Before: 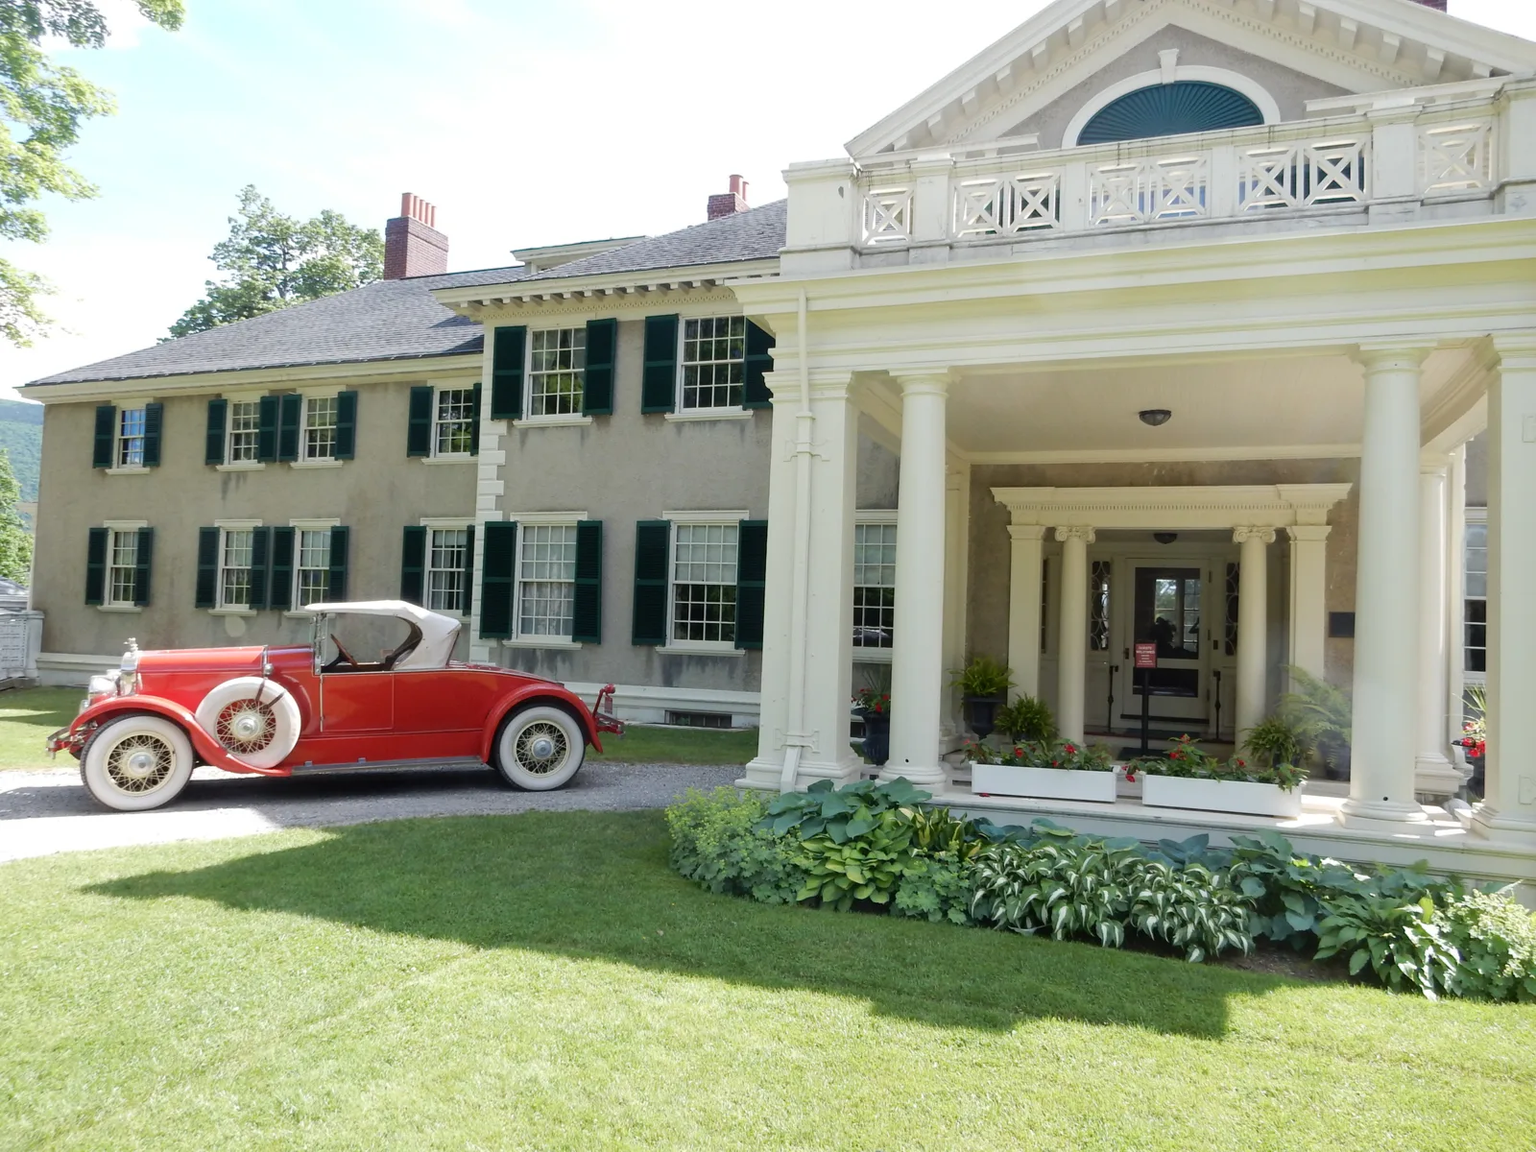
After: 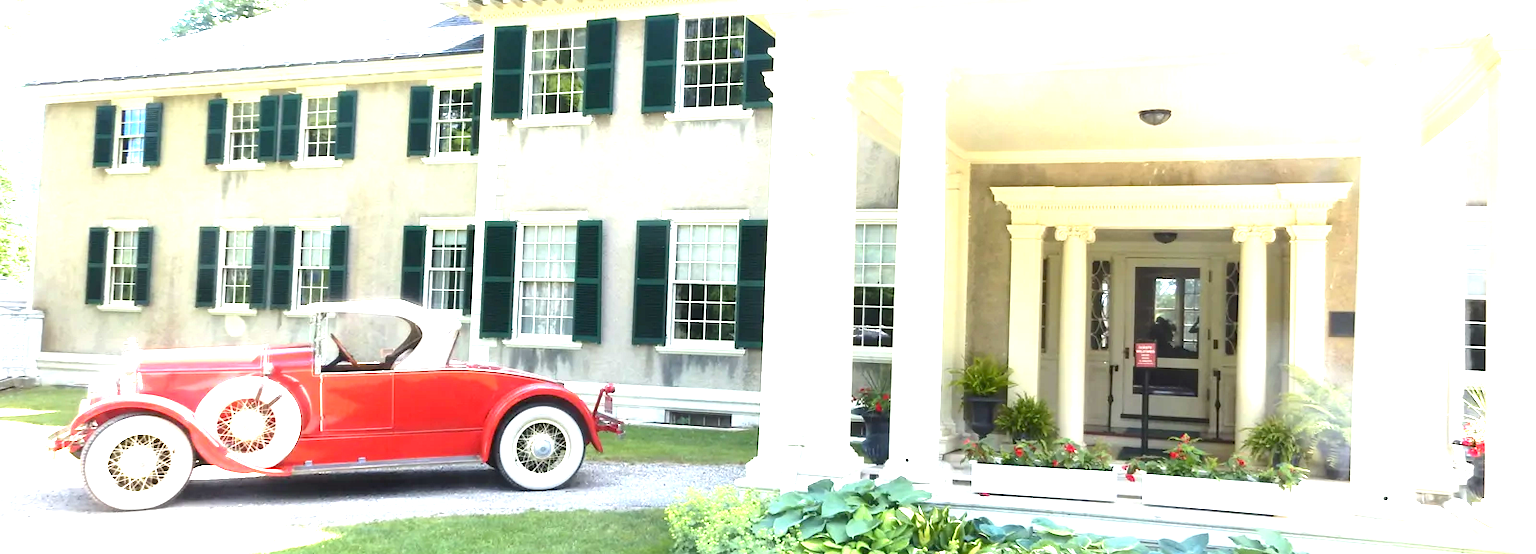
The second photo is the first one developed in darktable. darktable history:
crop and rotate: top 26.095%, bottom 25.668%
exposure: black level correction 0, exposure 2.11 EV, compensate exposure bias true, compensate highlight preservation false
color zones: curves: ch0 [(0.254, 0.492) (0.724, 0.62)]; ch1 [(0.25, 0.528) (0.719, 0.796)]; ch2 [(0, 0.472) (0.25, 0.5) (0.73, 0.184)], mix -92.25%
